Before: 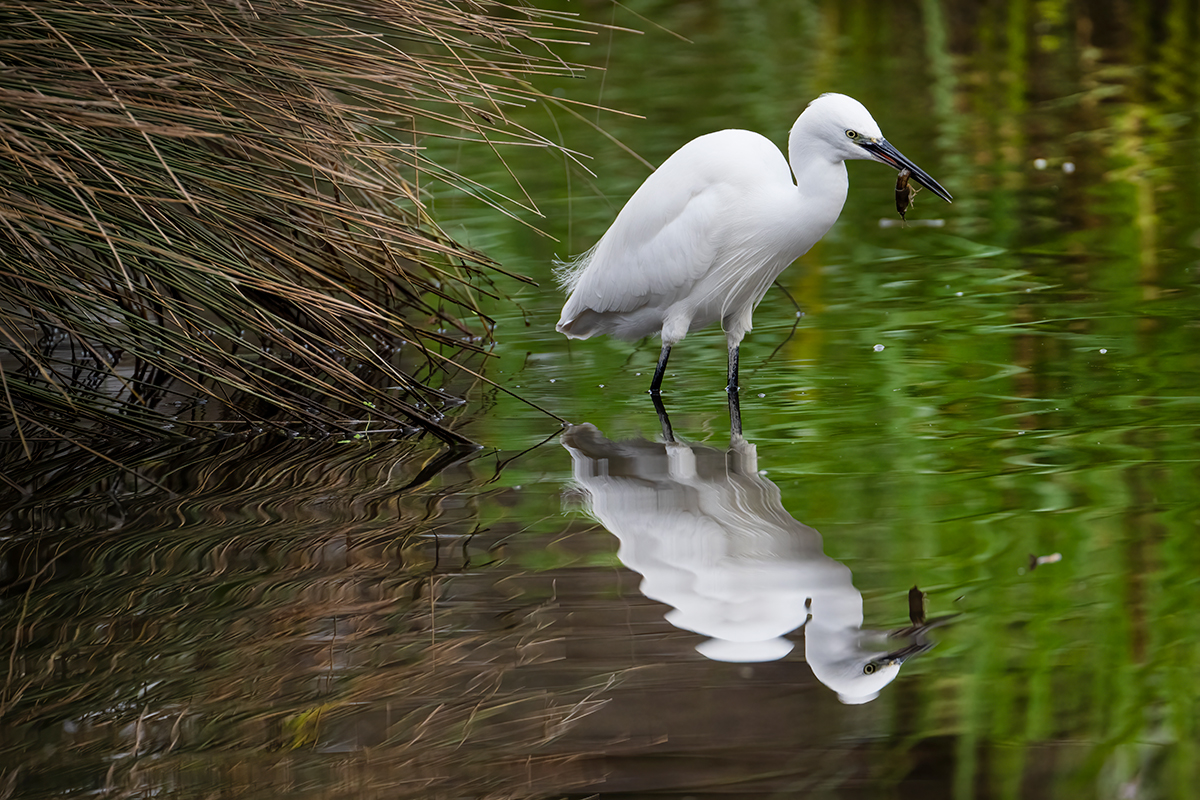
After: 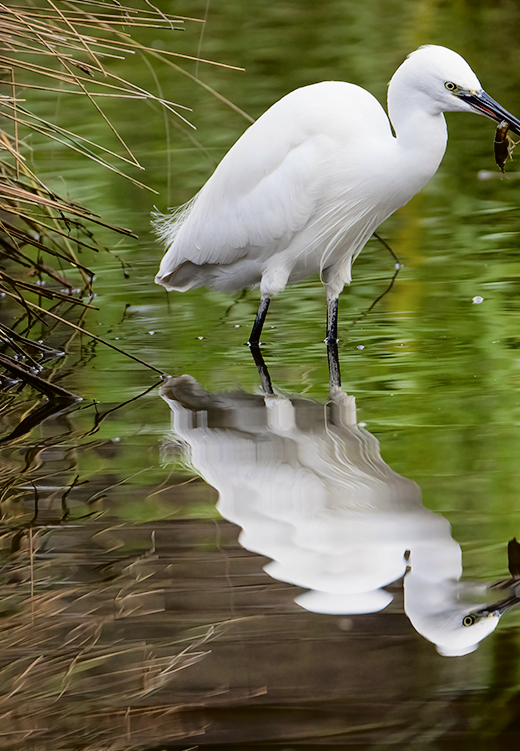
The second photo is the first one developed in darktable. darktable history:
crop: left 33.452%, top 6.025%, right 23.155%
tone curve: curves: ch0 [(0, 0.01) (0.058, 0.039) (0.159, 0.117) (0.282, 0.327) (0.45, 0.534) (0.676, 0.751) (0.89, 0.919) (1, 1)]; ch1 [(0, 0) (0.094, 0.081) (0.285, 0.299) (0.385, 0.403) (0.447, 0.455) (0.495, 0.496) (0.544, 0.552) (0.589, 0.612) (0.722, 0.728) (1, 1)]; ch2 [(0, 0) (0.257, 0.217) (0.43, 0.421) (0.498, 0.507) (0.531, 0.544) (0.56, 0.579) (0.625, 0.642) (1, 1)], color space Lab, independent channels, preserve colors none
